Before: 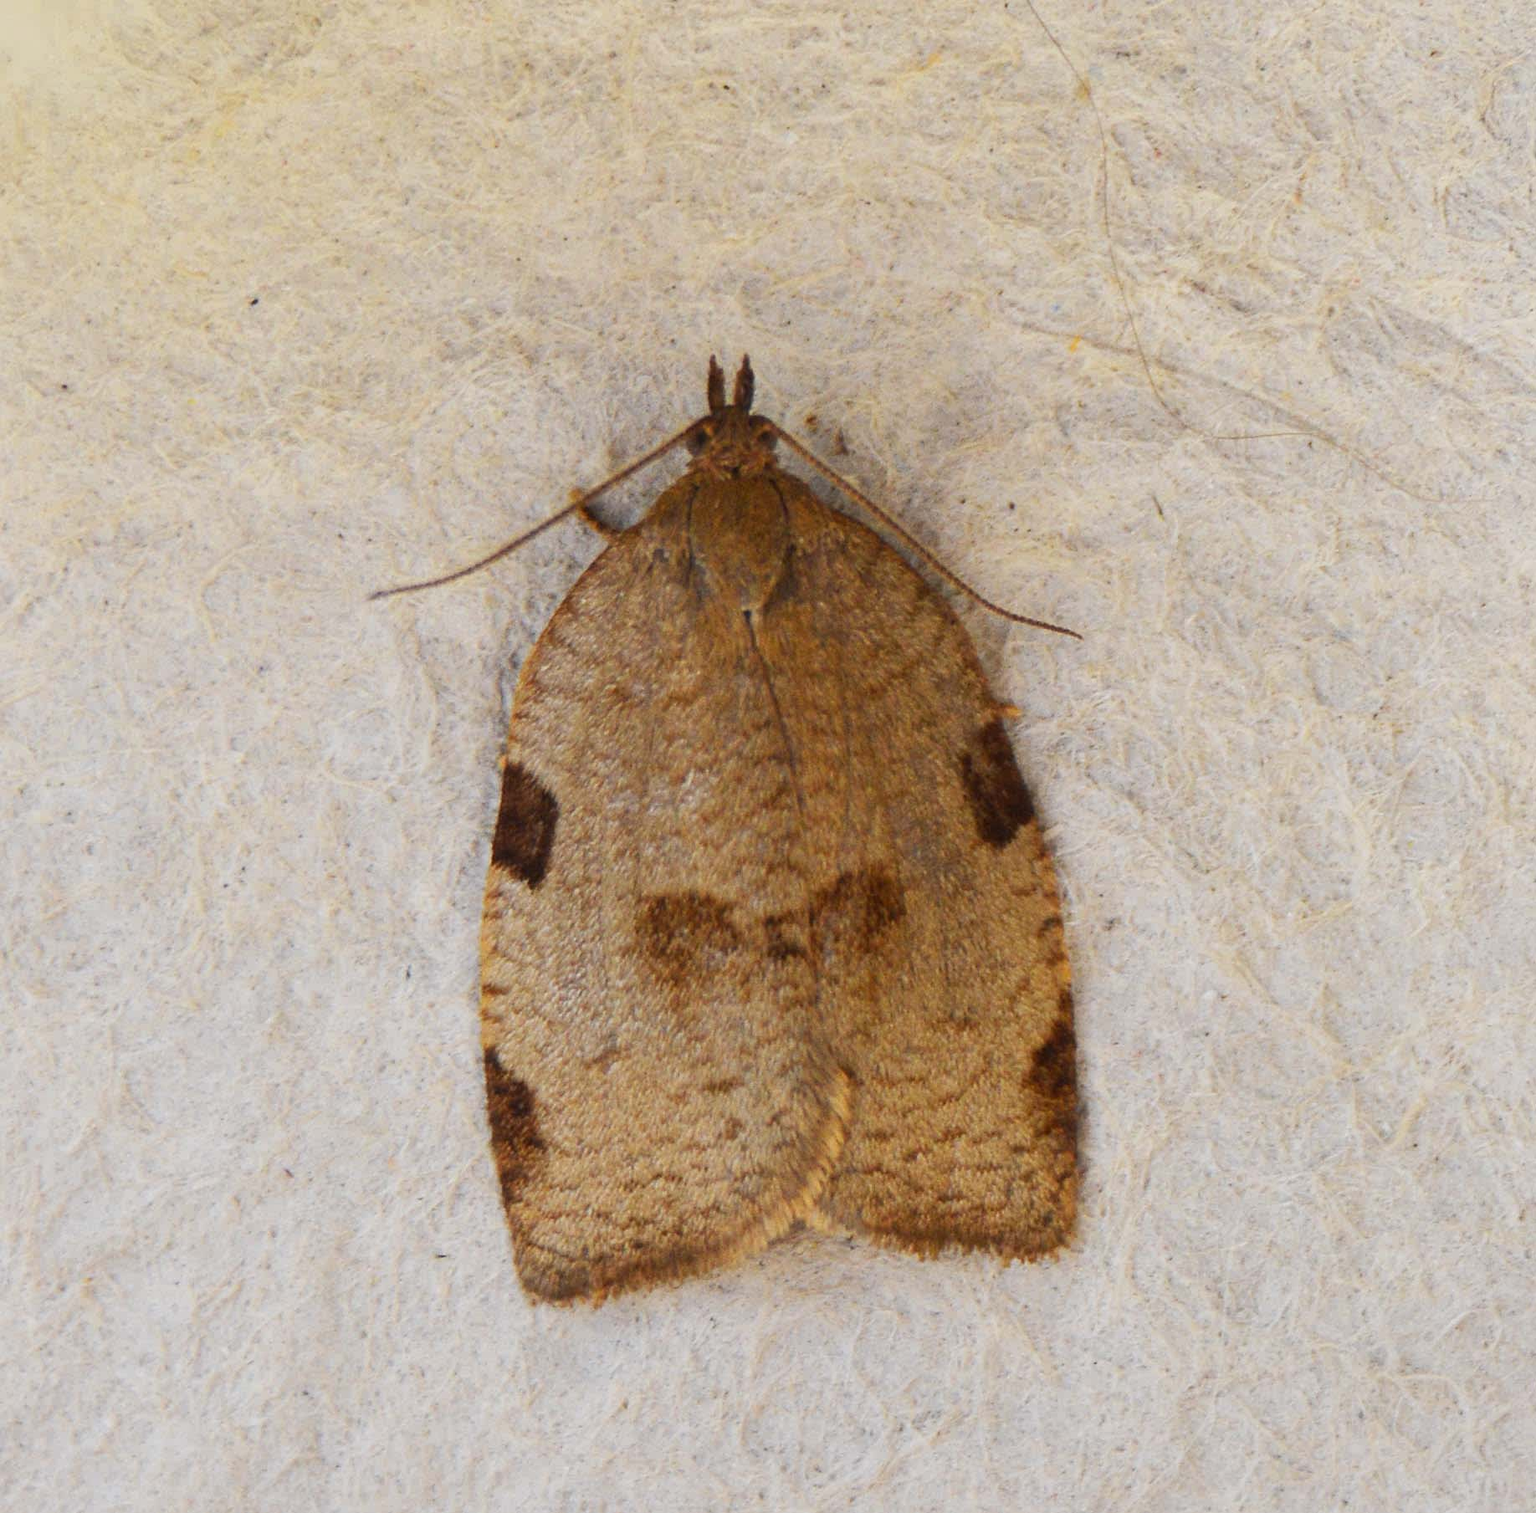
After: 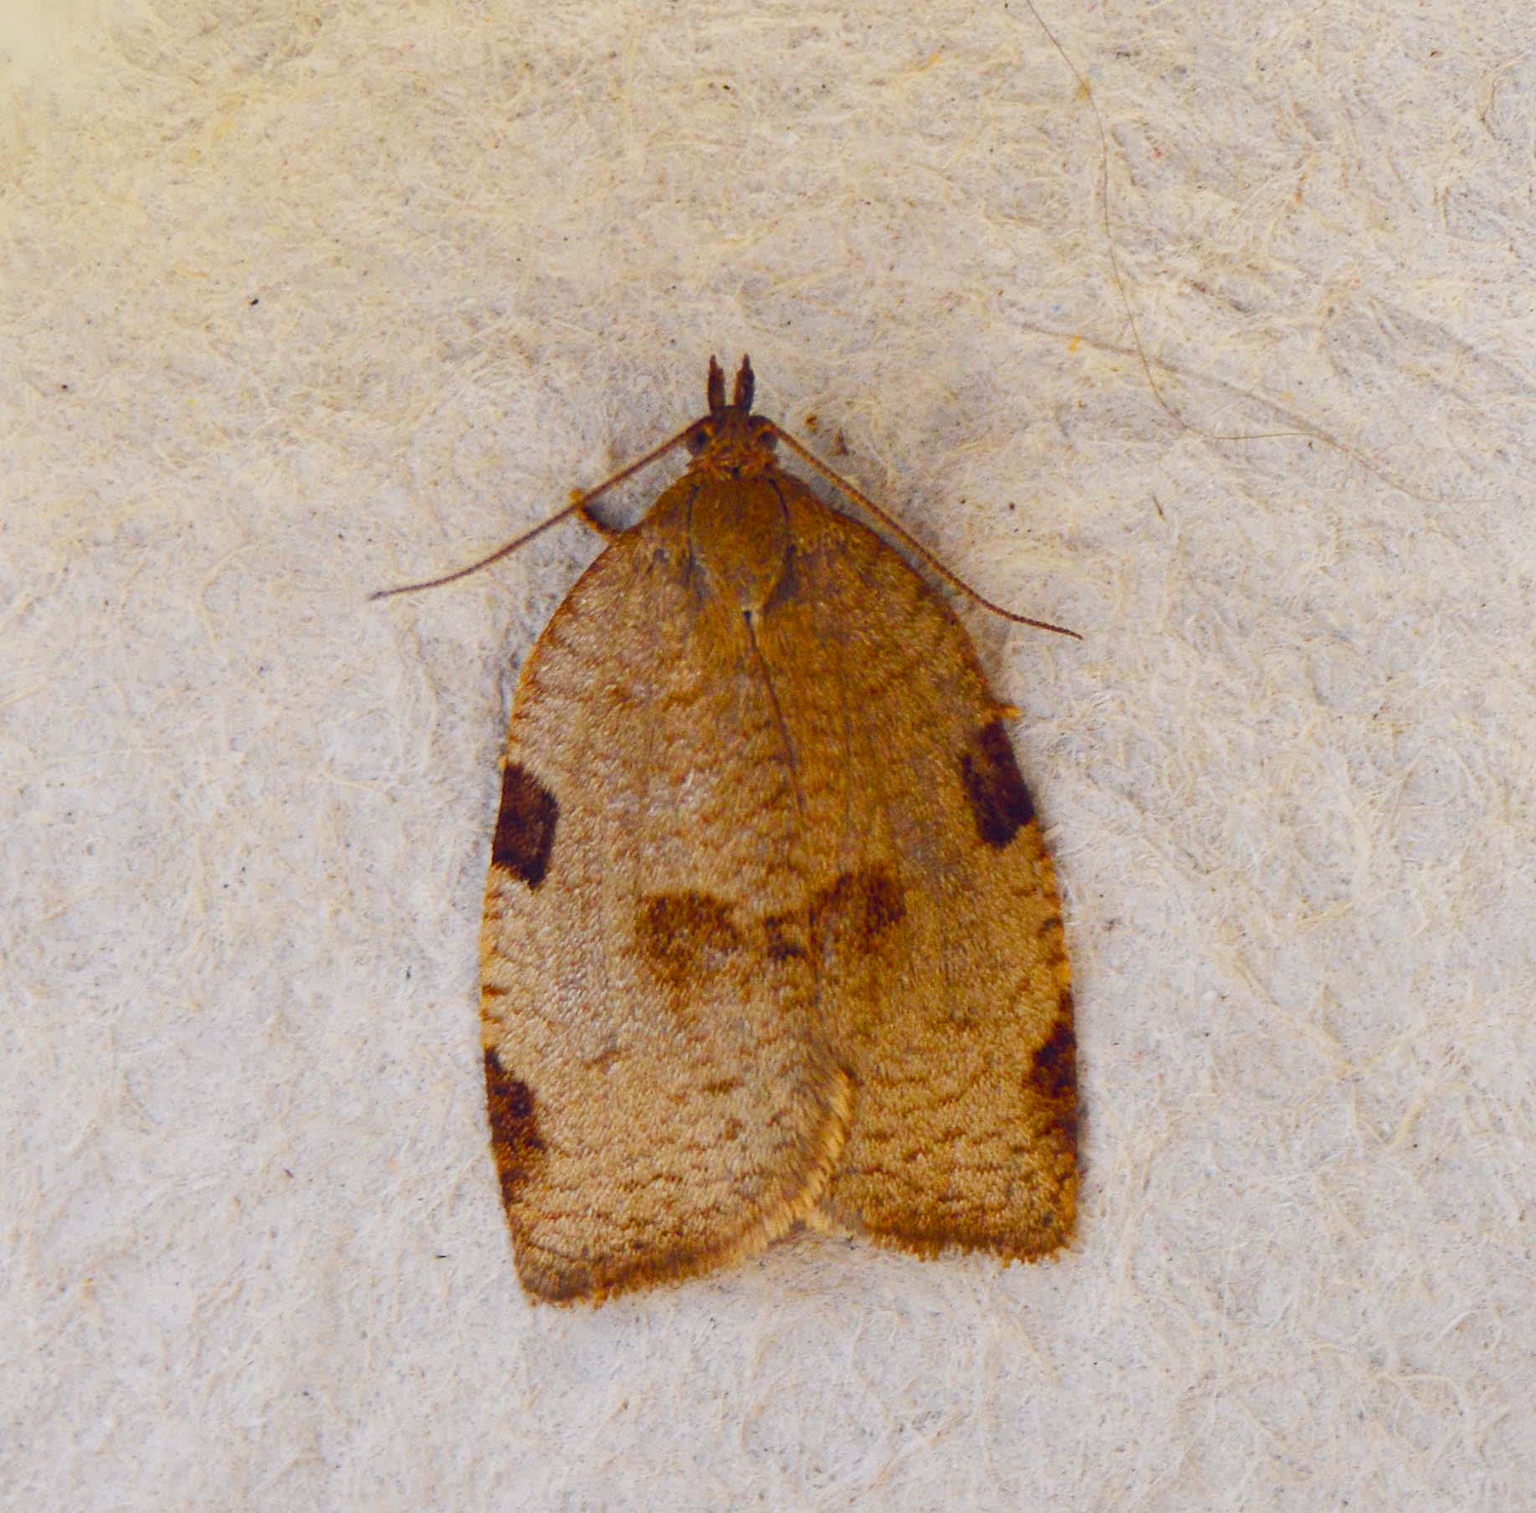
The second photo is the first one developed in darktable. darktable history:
color balance rgb: power › hue 62.76°, highlights gain › chroma 0.286%, highlights gain › hue 331.47°, global offset › chroma 0.138%, global offset › hue 253.11°, perceptual saturation grading › global saturation 44.044%, perceptual saturation grading › highlights -50.253%, perceptual saturation grading › shadows 31.194%, global vibrance 20%
